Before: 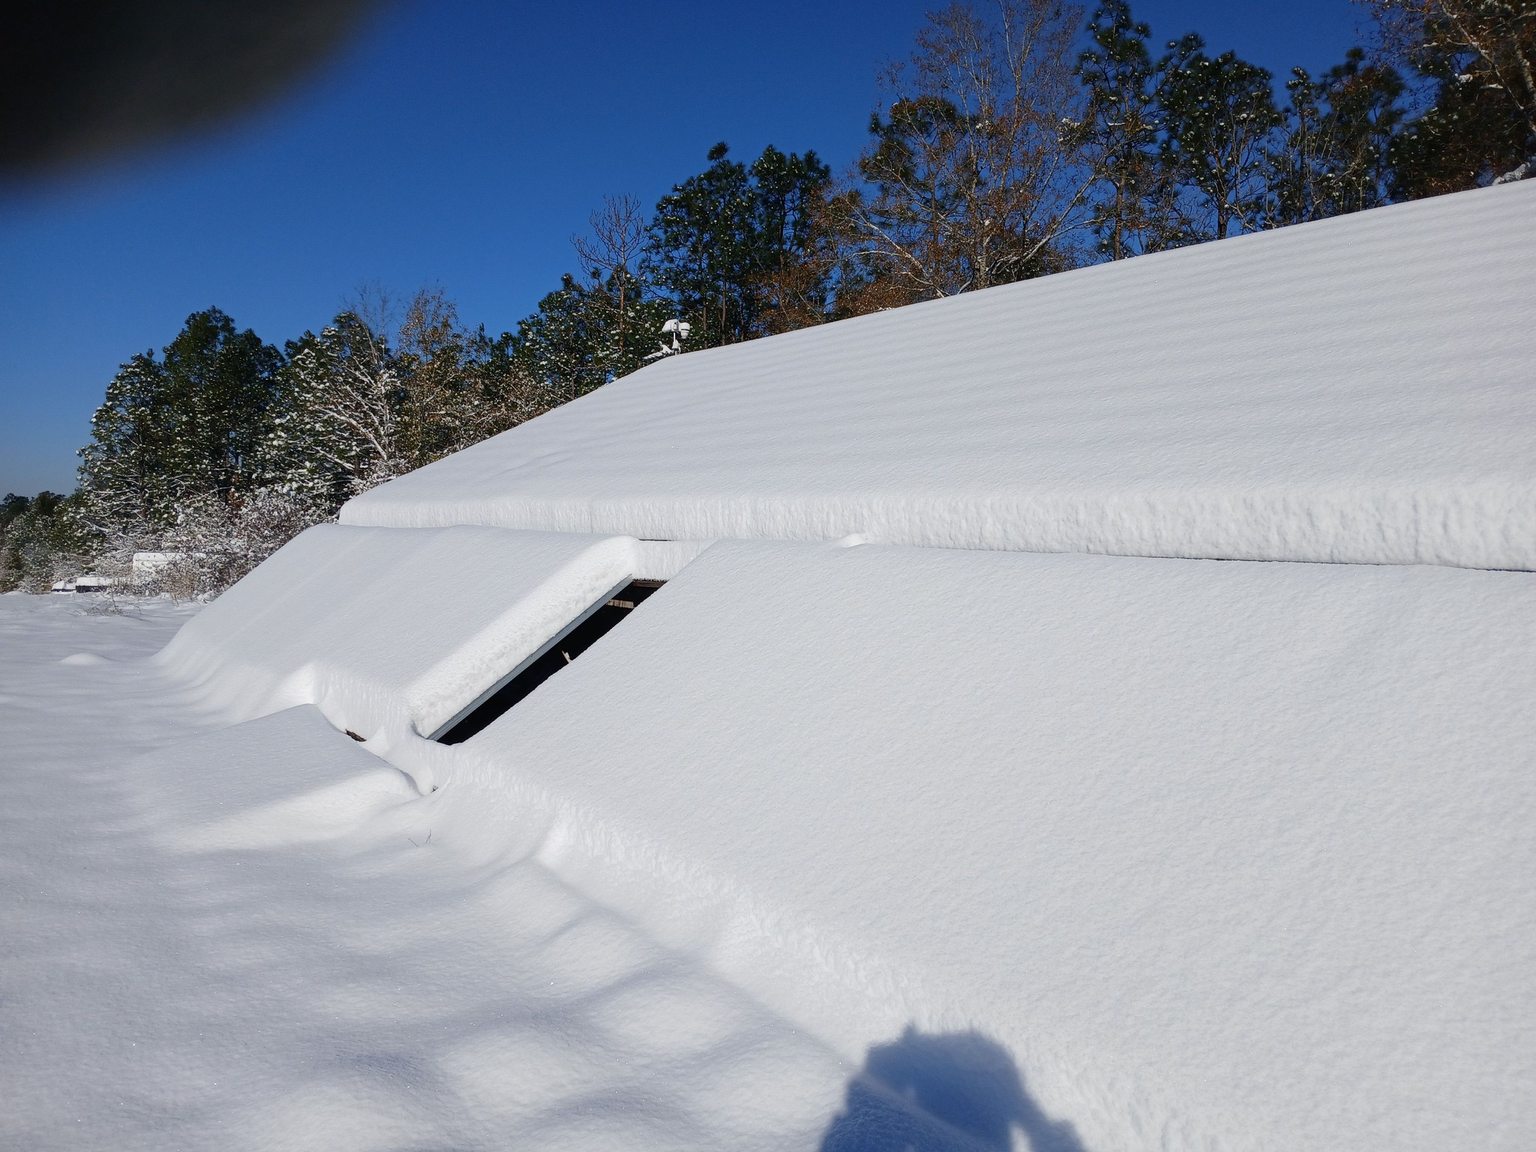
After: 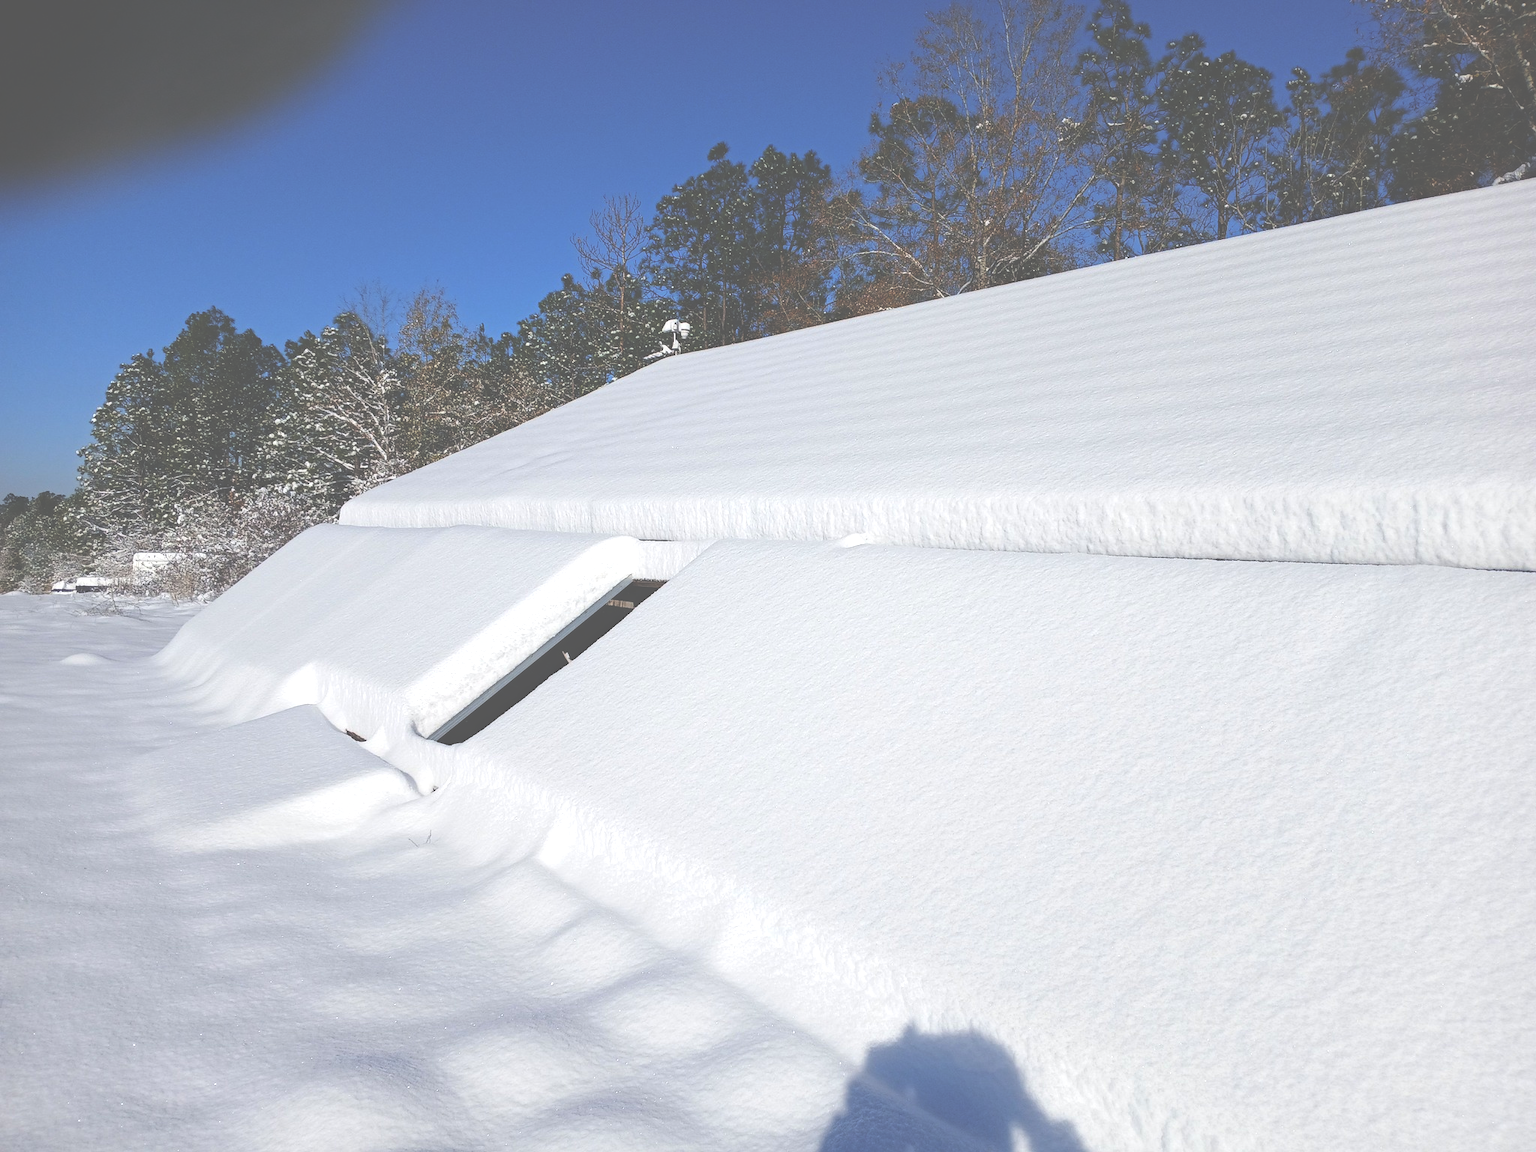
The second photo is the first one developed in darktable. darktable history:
exposure: black level correction -0.072, exposure 0.502 EV, compensate highlight preservation false
haze removal: compatibility mode true, adaptive false
